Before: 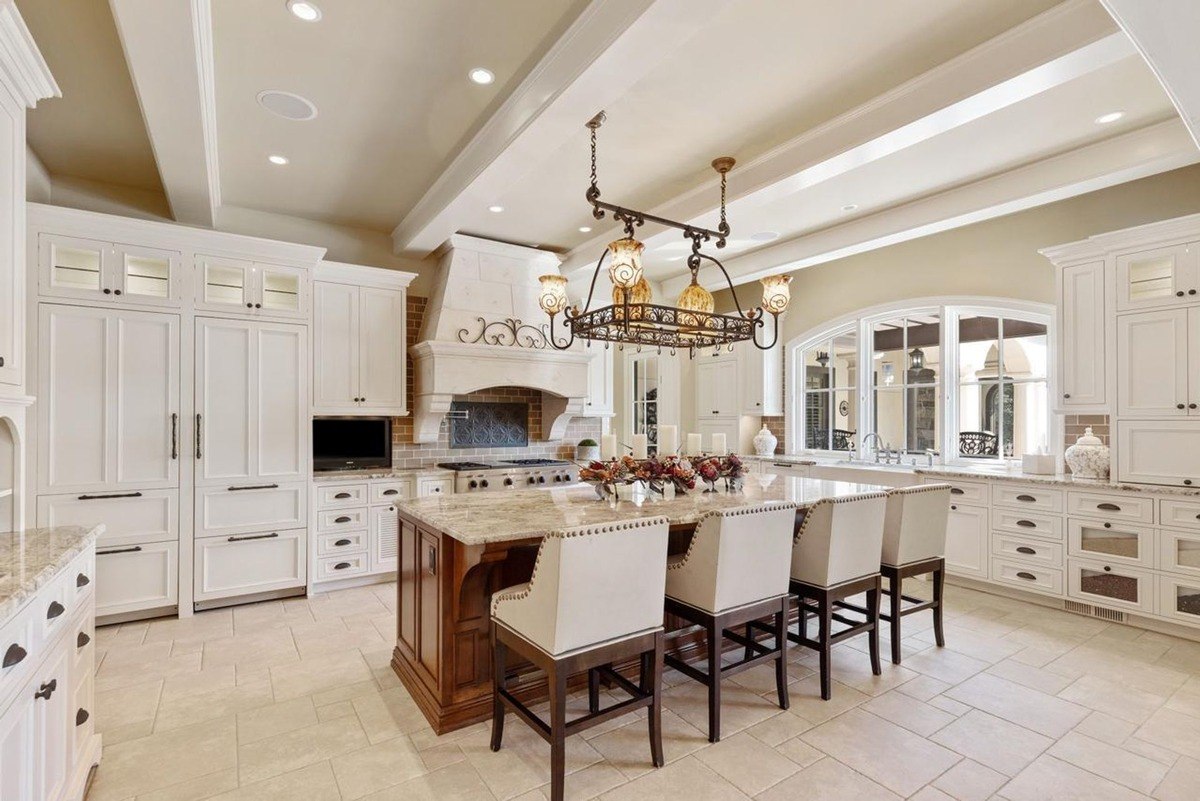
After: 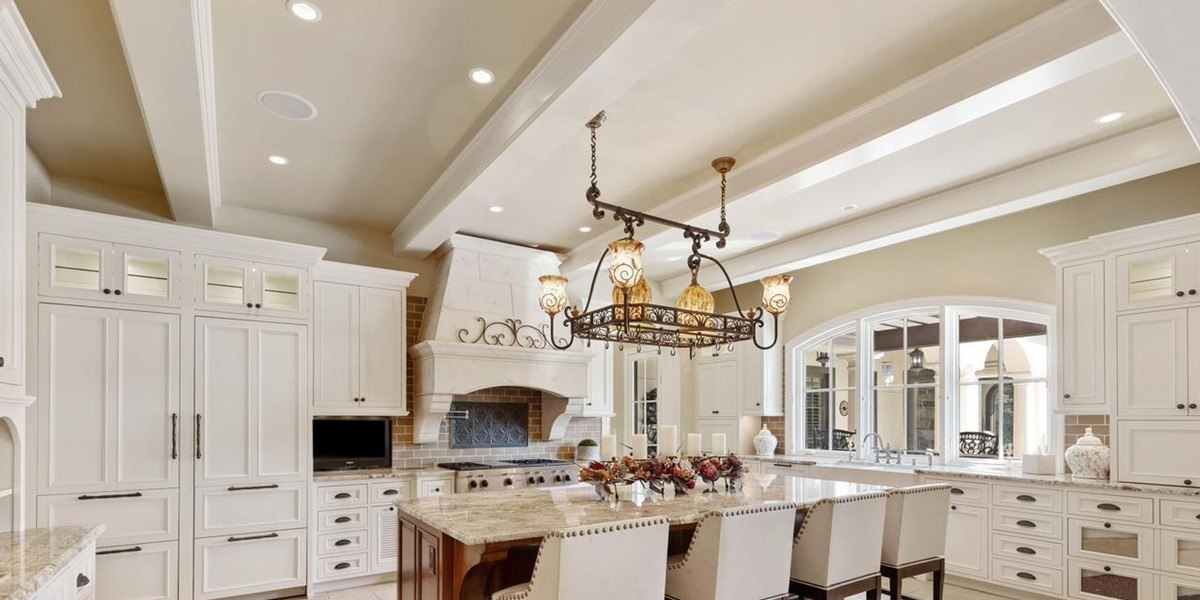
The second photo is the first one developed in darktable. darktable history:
crop: bottom 24.989%
